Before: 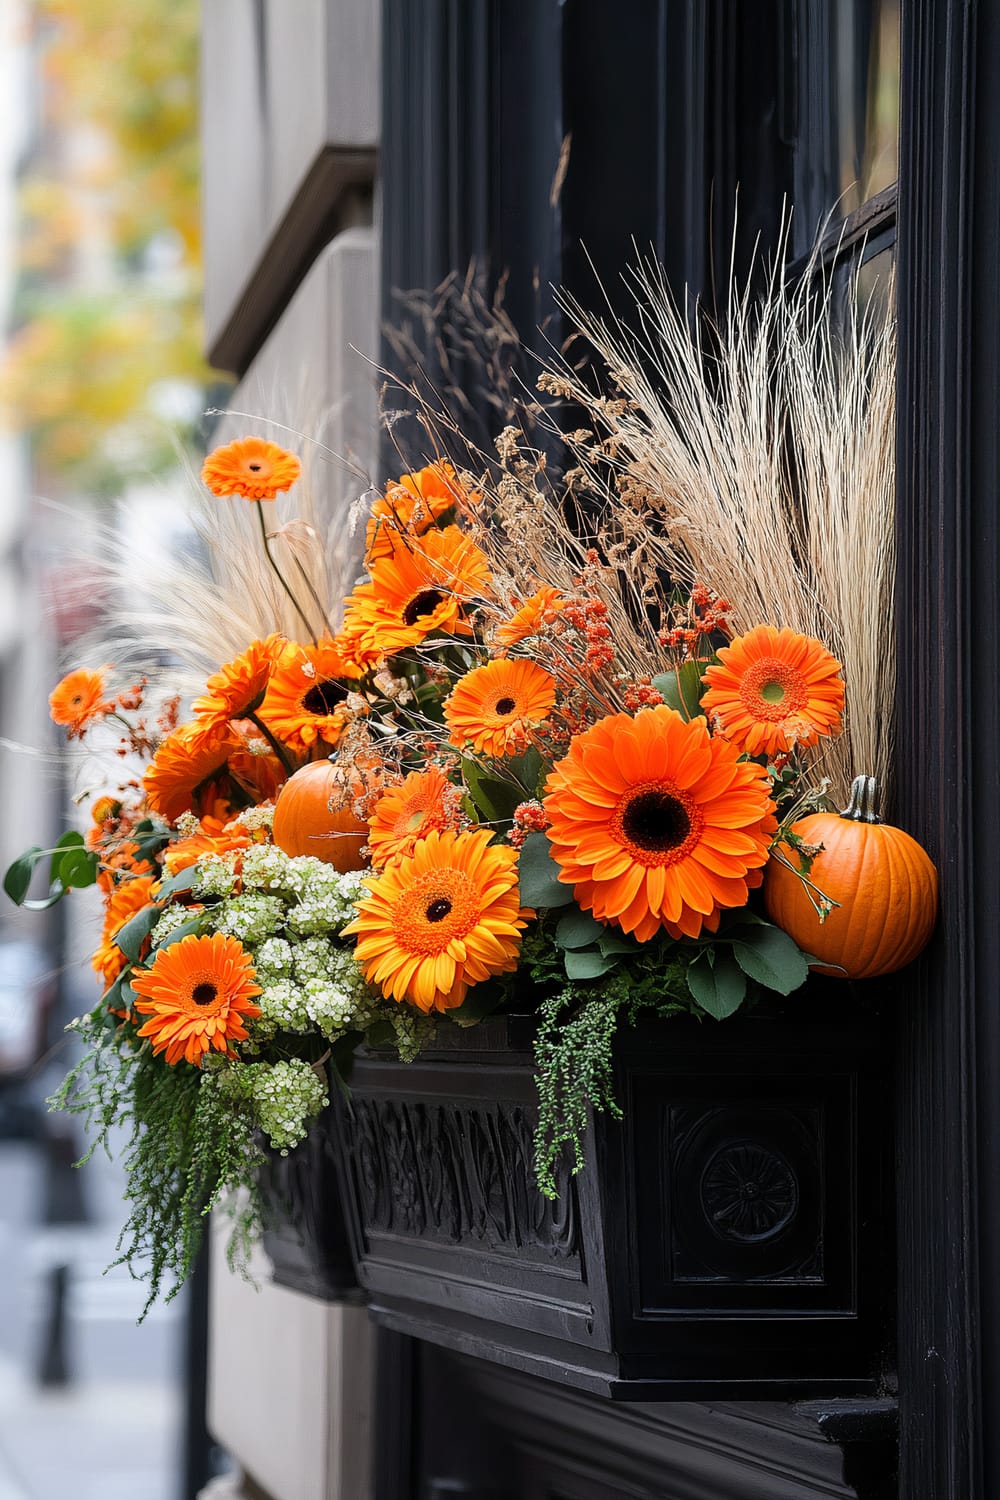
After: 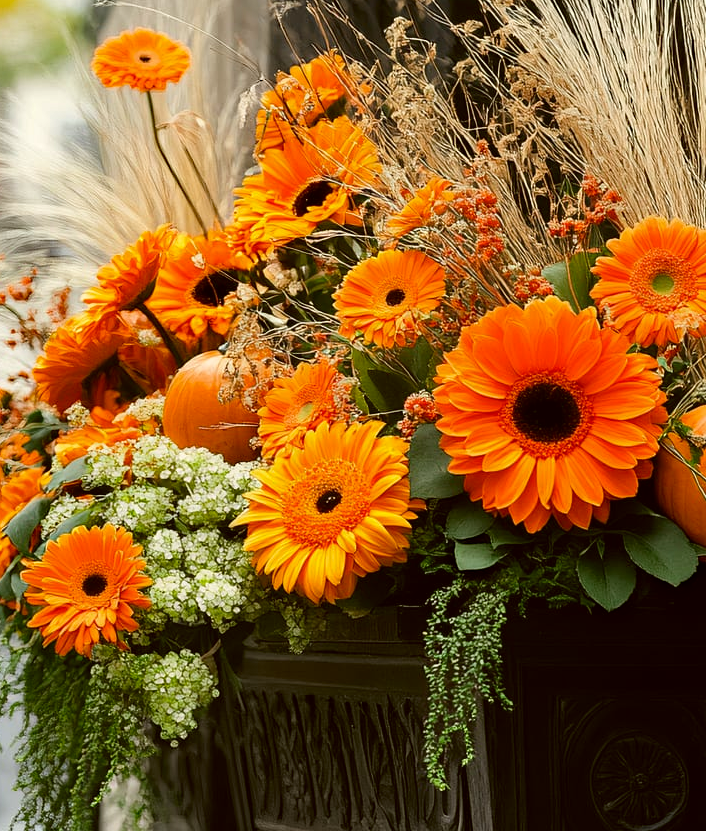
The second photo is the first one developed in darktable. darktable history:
crop: left 11.066%, top 27.332%, right 18.239%, bottom 17.218%
haze removal: compatibility mode true
color correction: highlights a* -1.26, highlights b* 10.35, shadows a* 0.755, shadows b* 18.7
